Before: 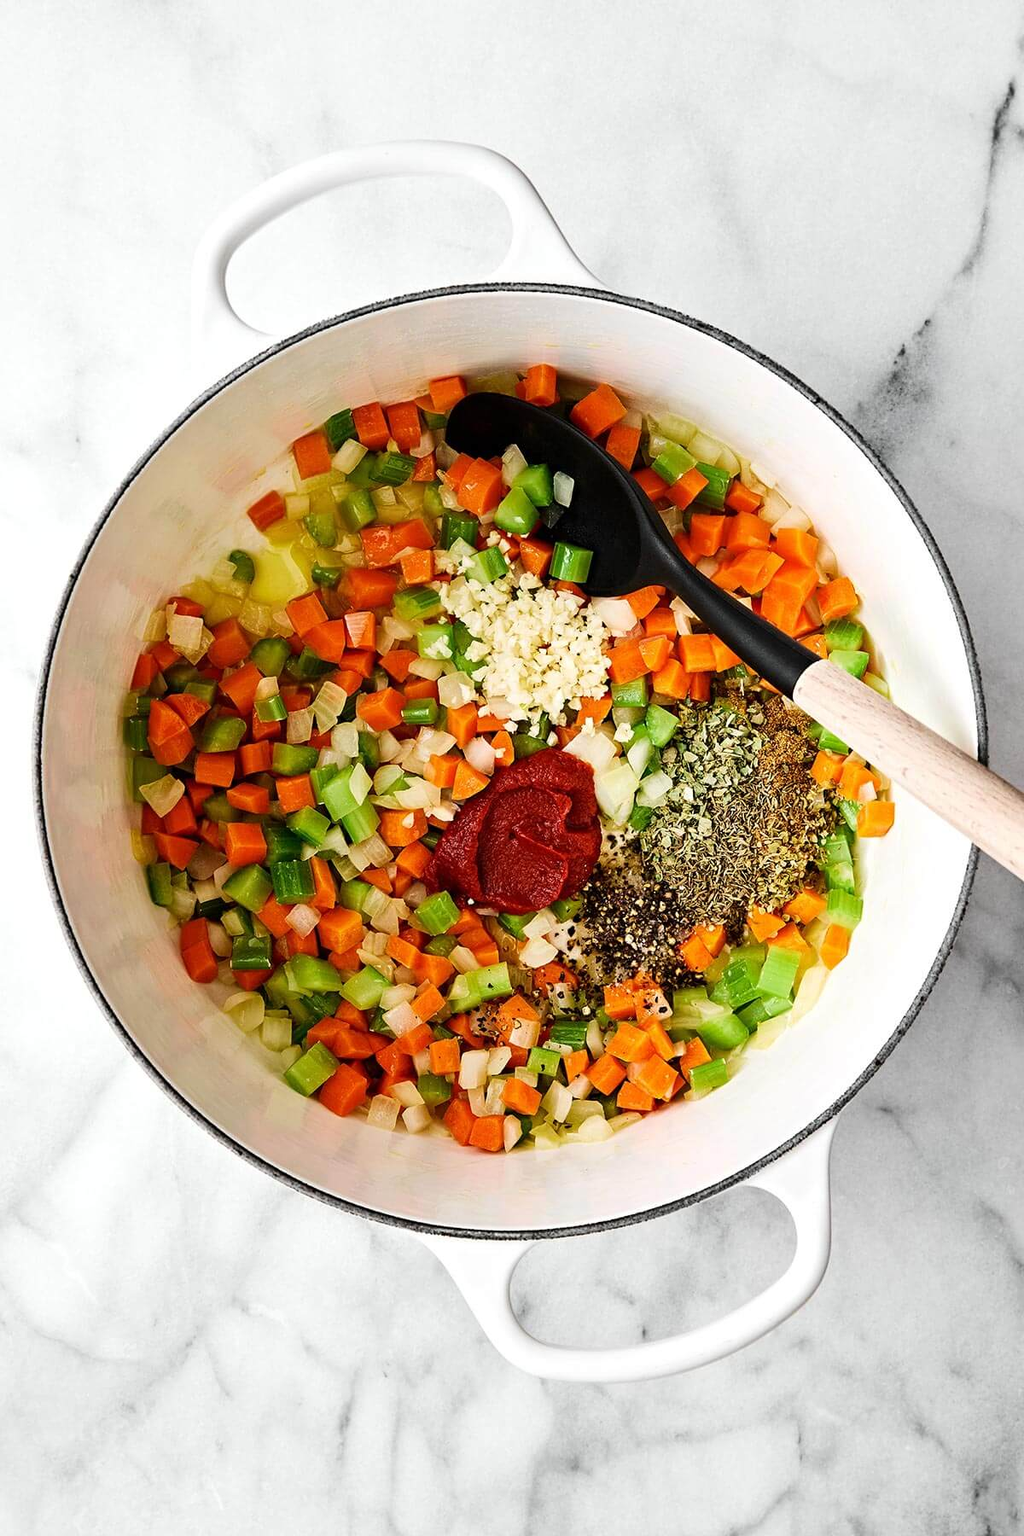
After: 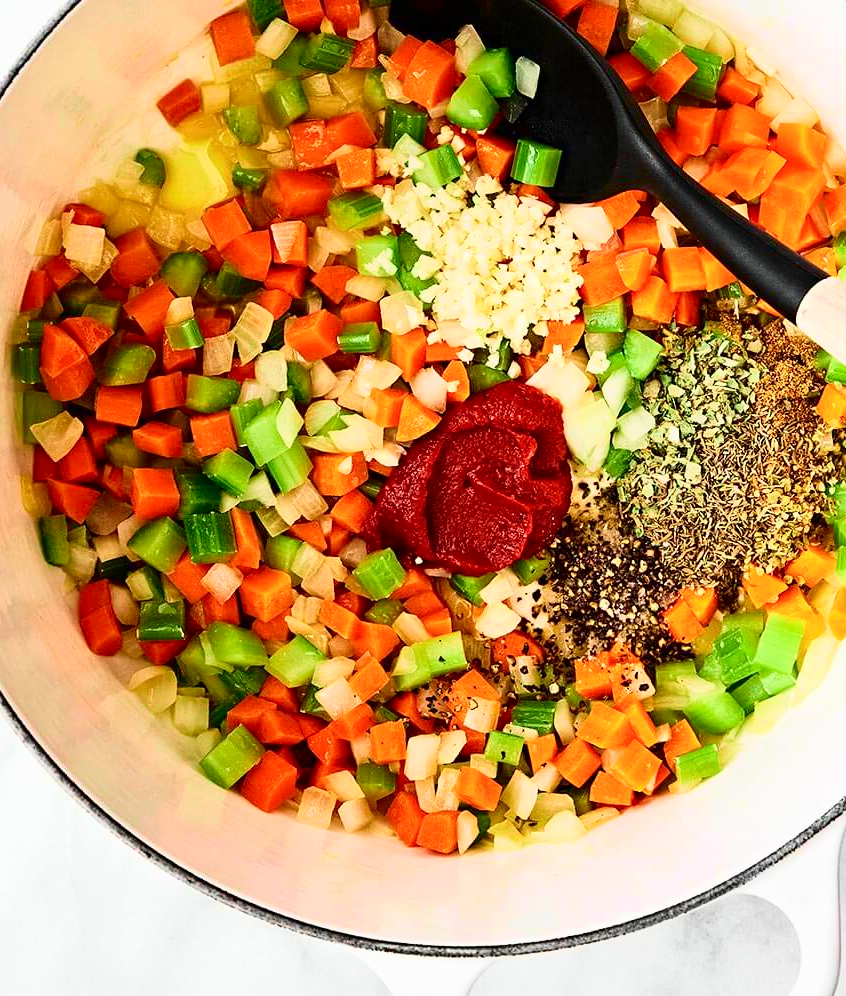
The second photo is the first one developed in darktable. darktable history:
exposure: exposure 0.15 EV, compensate highlight preservation false
crop: left 11.123%, top 27.61%, right 18.3%, bottom 17.034%
tone curve: curves: ch0 [(0, 0) (0.091, 0.075) (0.409, 0.457) (0.733, 0.82) (0.844, 0.908) (0.909, 0.942) (1, 0.973)]; ch1 [(0, 0) (0.437, 0.404) (0.5, 0.5) (0.529, 0.556) (0.58, 0.606) (0.616, 0.654) (1, 1)]; ch2 [(0, 0) (0.442, 0.415) (0.5, 0.5) (0.535, 0.557) (0.585, 0.62) (1, 1)], color space Lab, independent channels, preserve colors none
